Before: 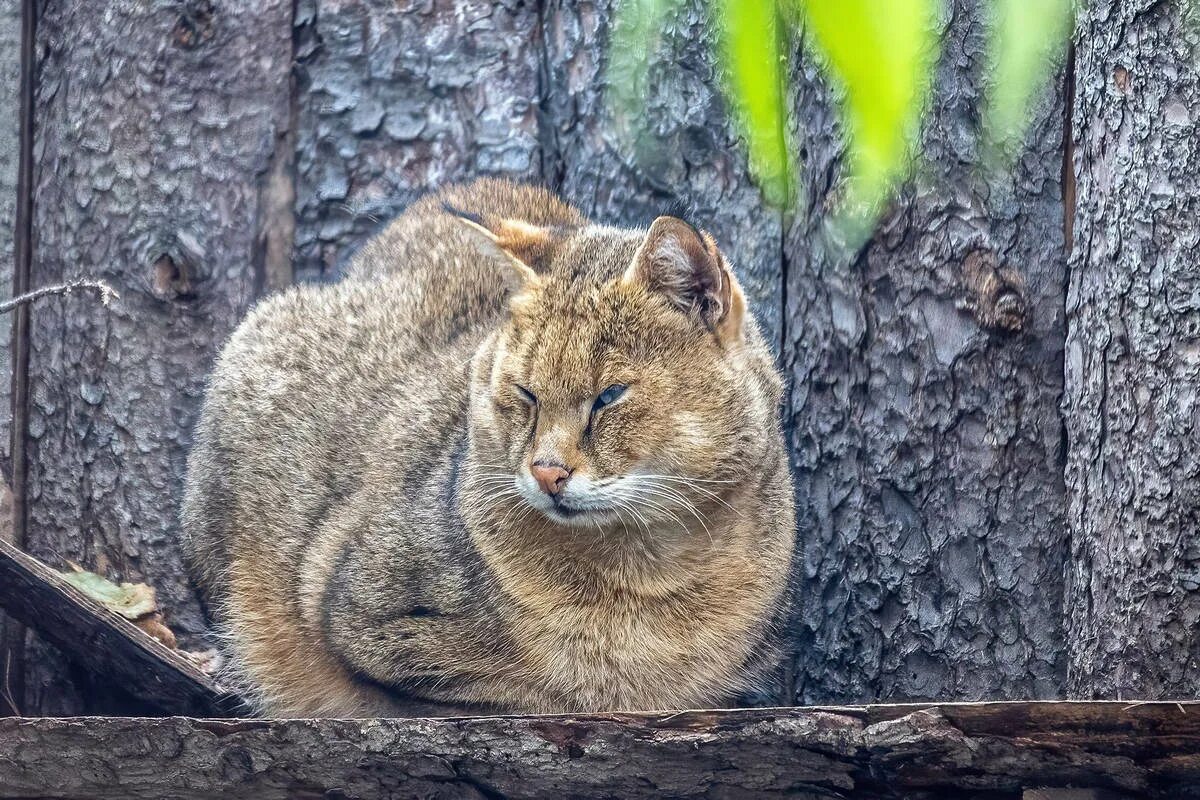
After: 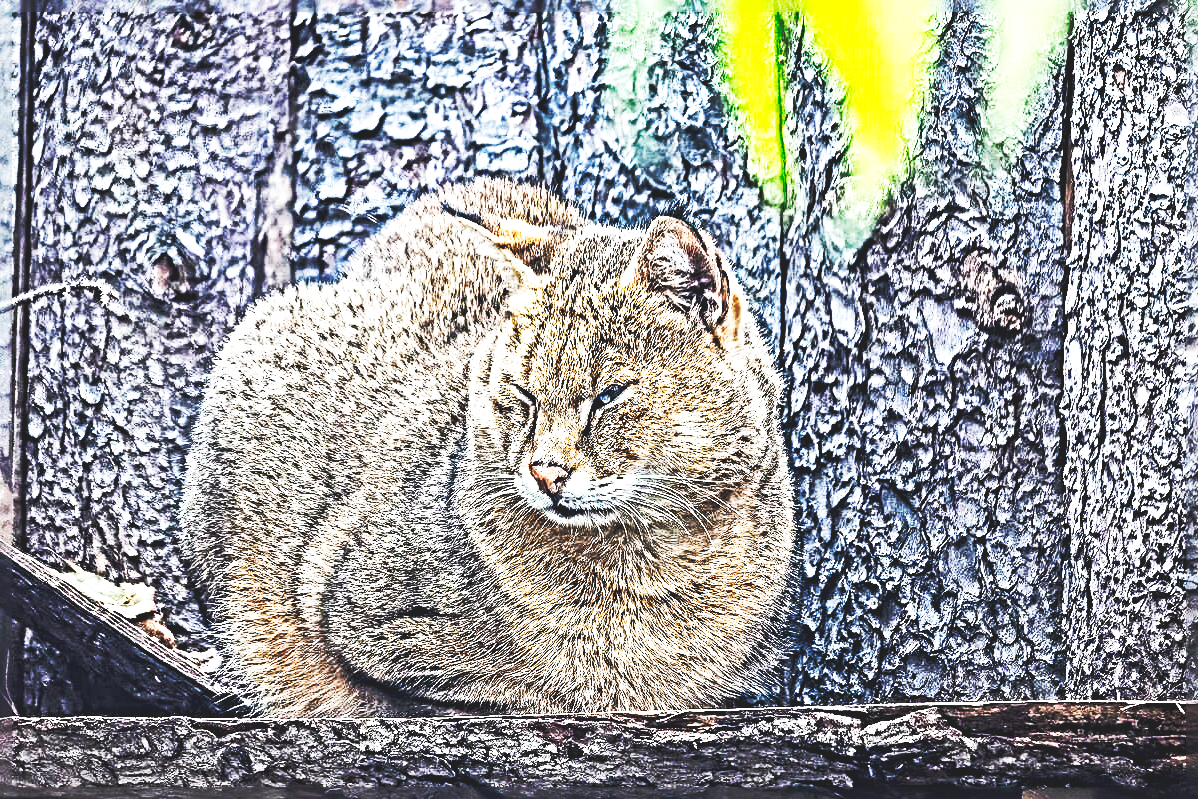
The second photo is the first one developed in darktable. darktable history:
sharpen: radius 6.261, amount 1.798, threshold 0.134
base curve: curves: ch0 [(0, 0.015) (0.085, 0.116) (0.134, 0.298) (0.19, 0.545) (0.296, 0.764) (0.599, 0.982) (1, 1)], preserve colors none
crop and rotate: left 0.09%, bottom 0.005%
color correction: highlights b* -0.004
